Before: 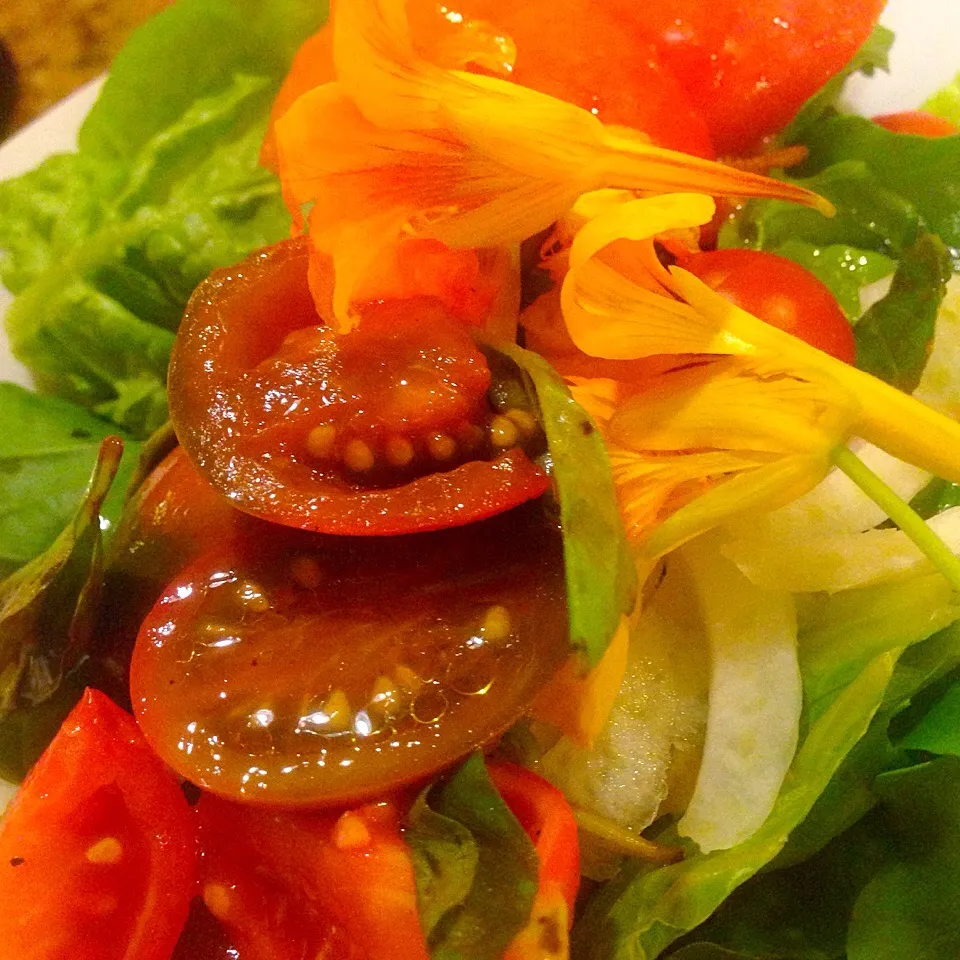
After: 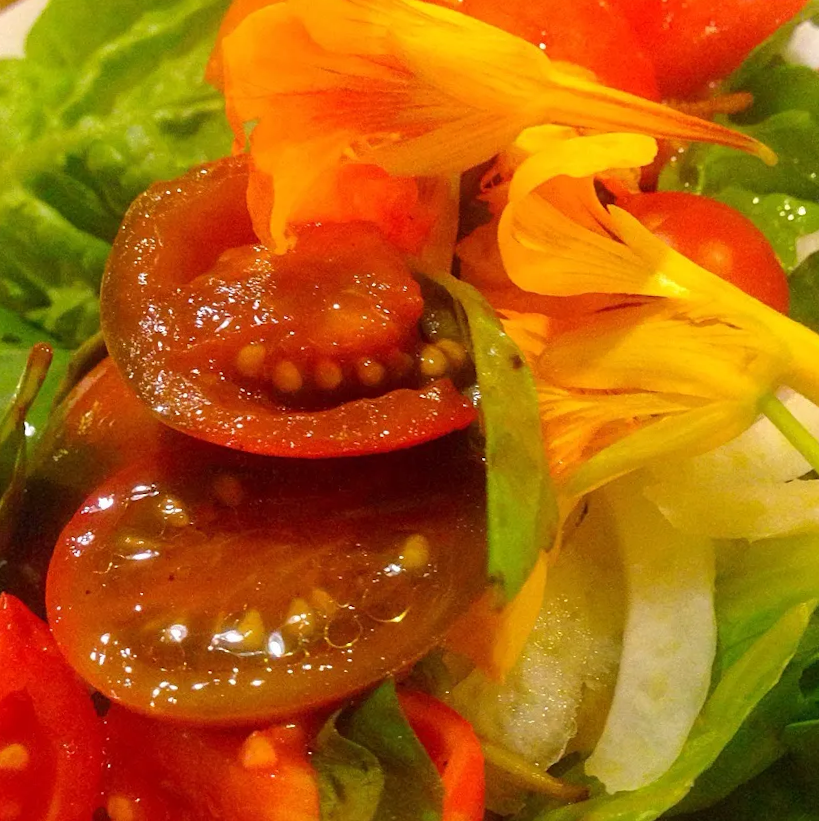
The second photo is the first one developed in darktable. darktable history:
crop and rotate: angle -3.27°, left 5.301%, top 5.207%, right 4.635%, bottom 4.525%
